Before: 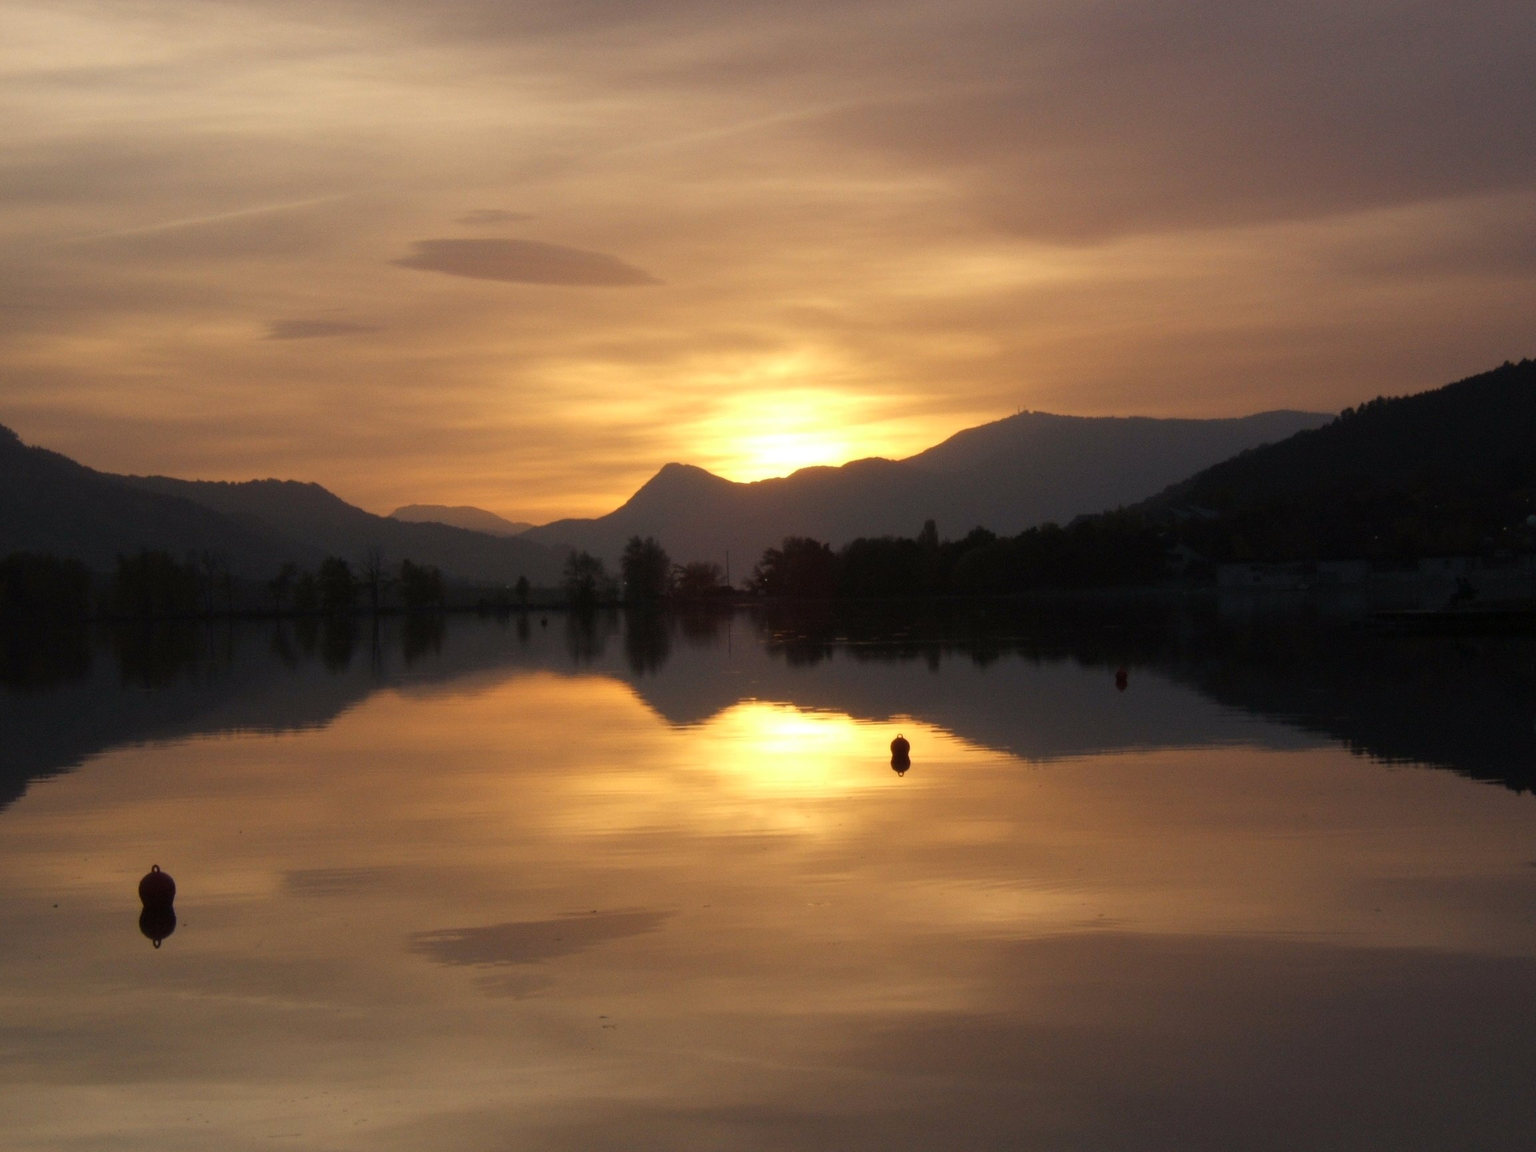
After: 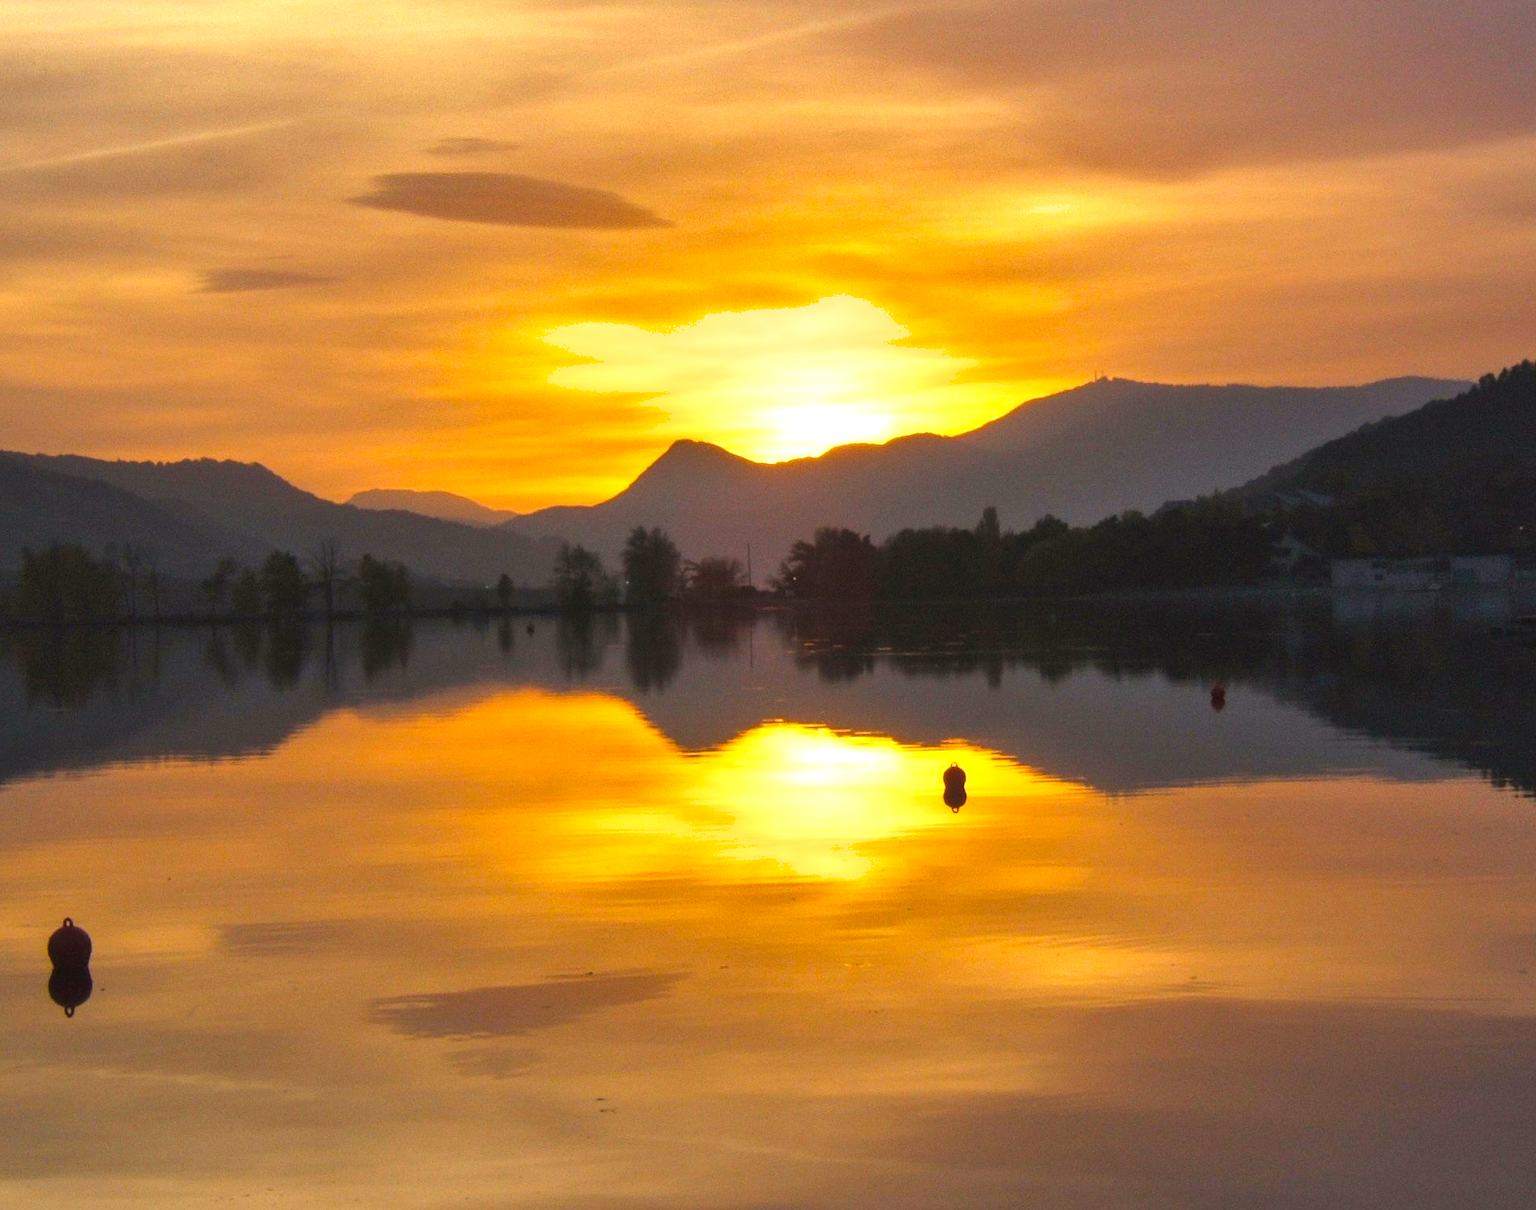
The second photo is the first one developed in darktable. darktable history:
tone curve: curves: ch0 [(0, 0) (0.003, 0.014) (0.011, 0.019) (0.025, 0.029) (0.044, 0.047) (0.069, 0.071) (0.1, 0.101) (0.136, 0.131) (0.177, 0.166) (0.224, 0.212) (0.277, 0.263) (0.335, 0.32) (0.399, 0.387) (0.468, 0.459) (0.543, 0.541) (0.623, 0.626) (0.709, 0.717) (0.801, 0.813) (0.898, 0.909) (1, 1)], preserve colors none
crop: left 6.446%, top 8.188%, right 9.538%, bottom 3.548%
exposure: black level correction 0, exposure 0.9 EV, compensate highlight preservation false
local contrast: detail 110%
color balance rgb: perceptual saturation grading › global saturation 25%, global vibrance 20%
shadows and highlights: soften with gaussian
